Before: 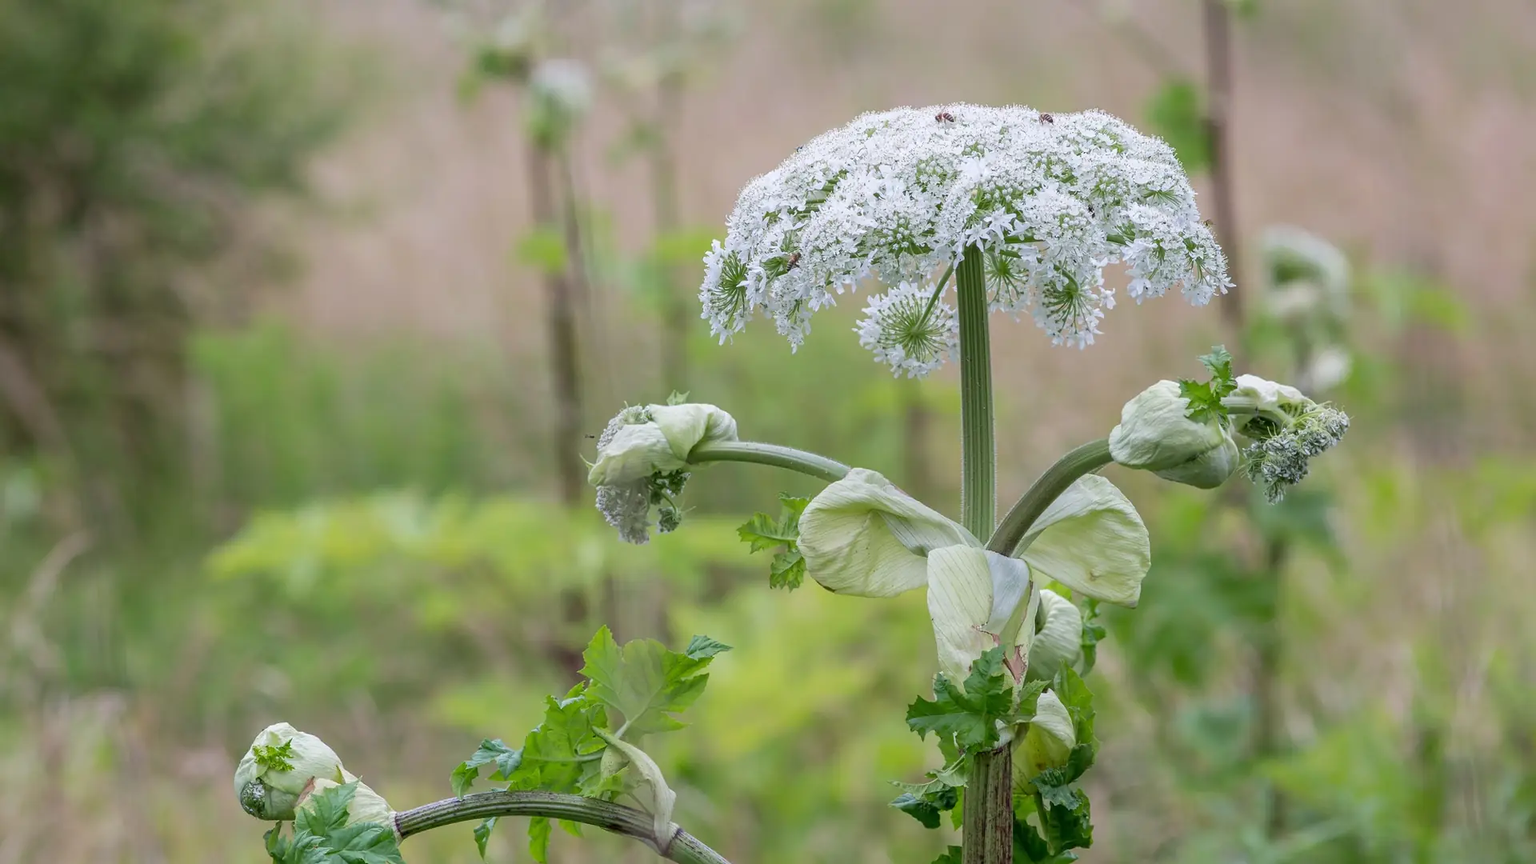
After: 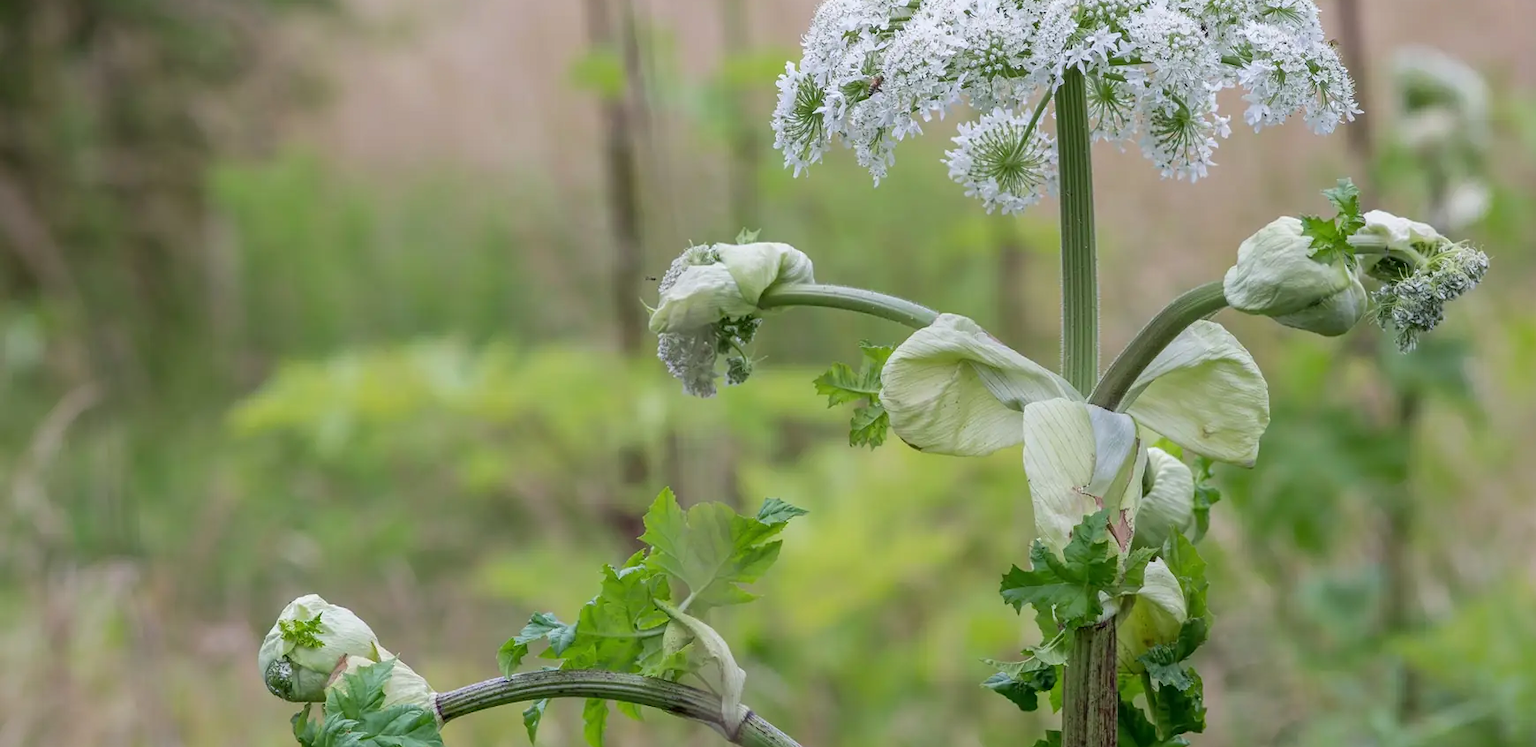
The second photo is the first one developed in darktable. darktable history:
crop: top 21.313%, right 9.351%, bottom 0.217%
color zones: curves: ch0 [(0.11, 0.396) (0.195, 0.36) (0.25, 0.5) (0.303, 0.412) (0.357, 0.544) (0.75, 0.5) (0.967, 0.328)]; ch1 [(0, 0.468) (0.112, 0.512) (0.202, 0.6) (0.25, 0.5) (0.307, 0.352) (0.357, 0.544) (0.75, 0.5) (0.963, 0.524)], mix -95.61%
